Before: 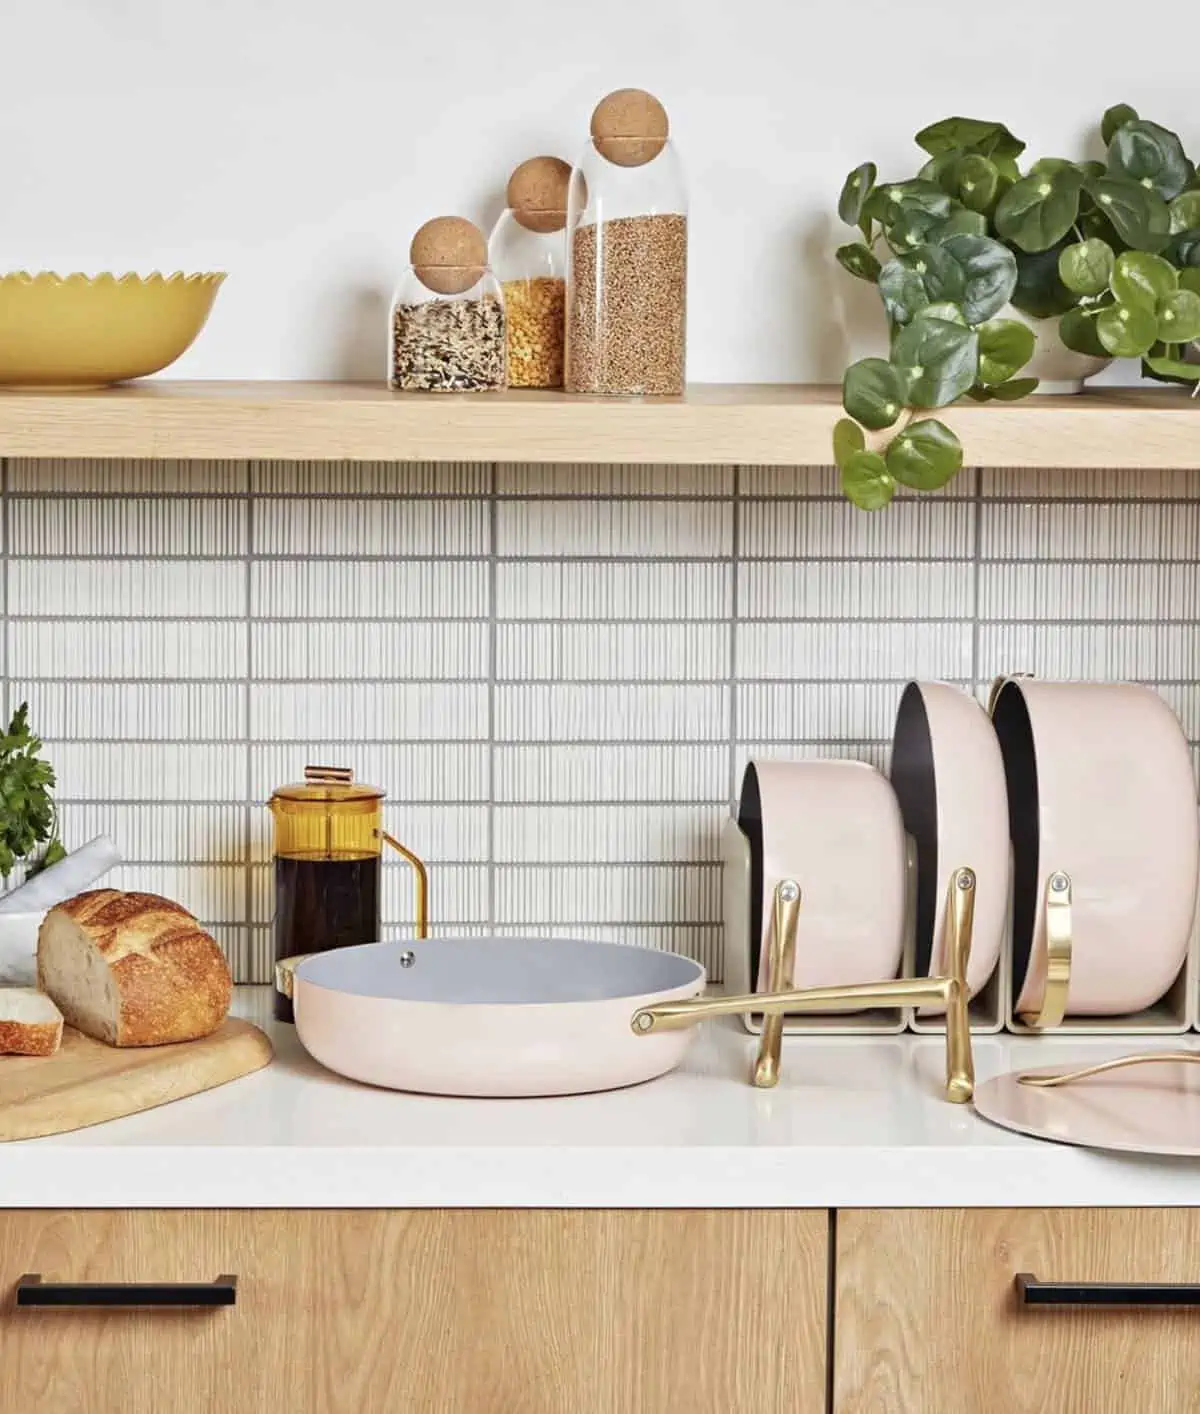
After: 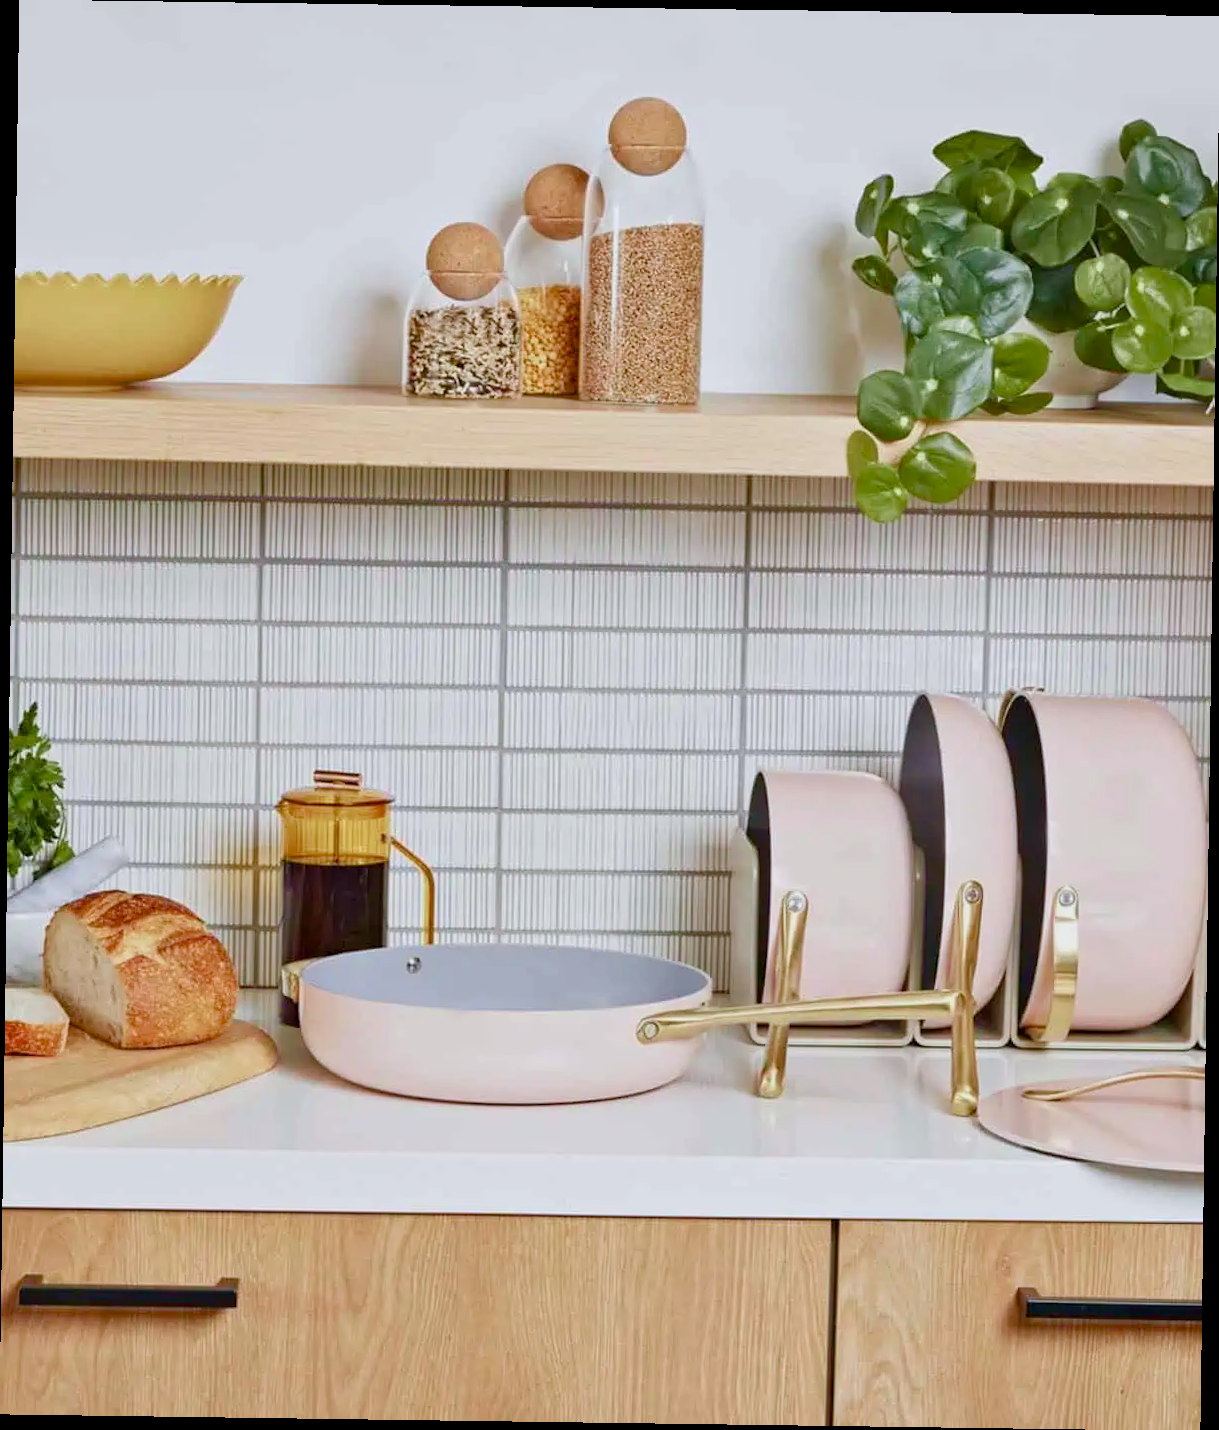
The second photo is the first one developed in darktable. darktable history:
velvia: on, module defaults
white balance: red 0.98, blue 1.034
rotate and perspective: rotation 0.8°, automatic cropping off
color balance rgb: shadows lift › chroma 1%, shadows lift › hue 113°, highlights gain › chroma 0.2%, highlights gain › hue 333°, perceptual saturation grading › global saturation 20%, perceptual saturation grading › highlights -50%, perceptual saturation grading › shadows 25%, contrast -10%
